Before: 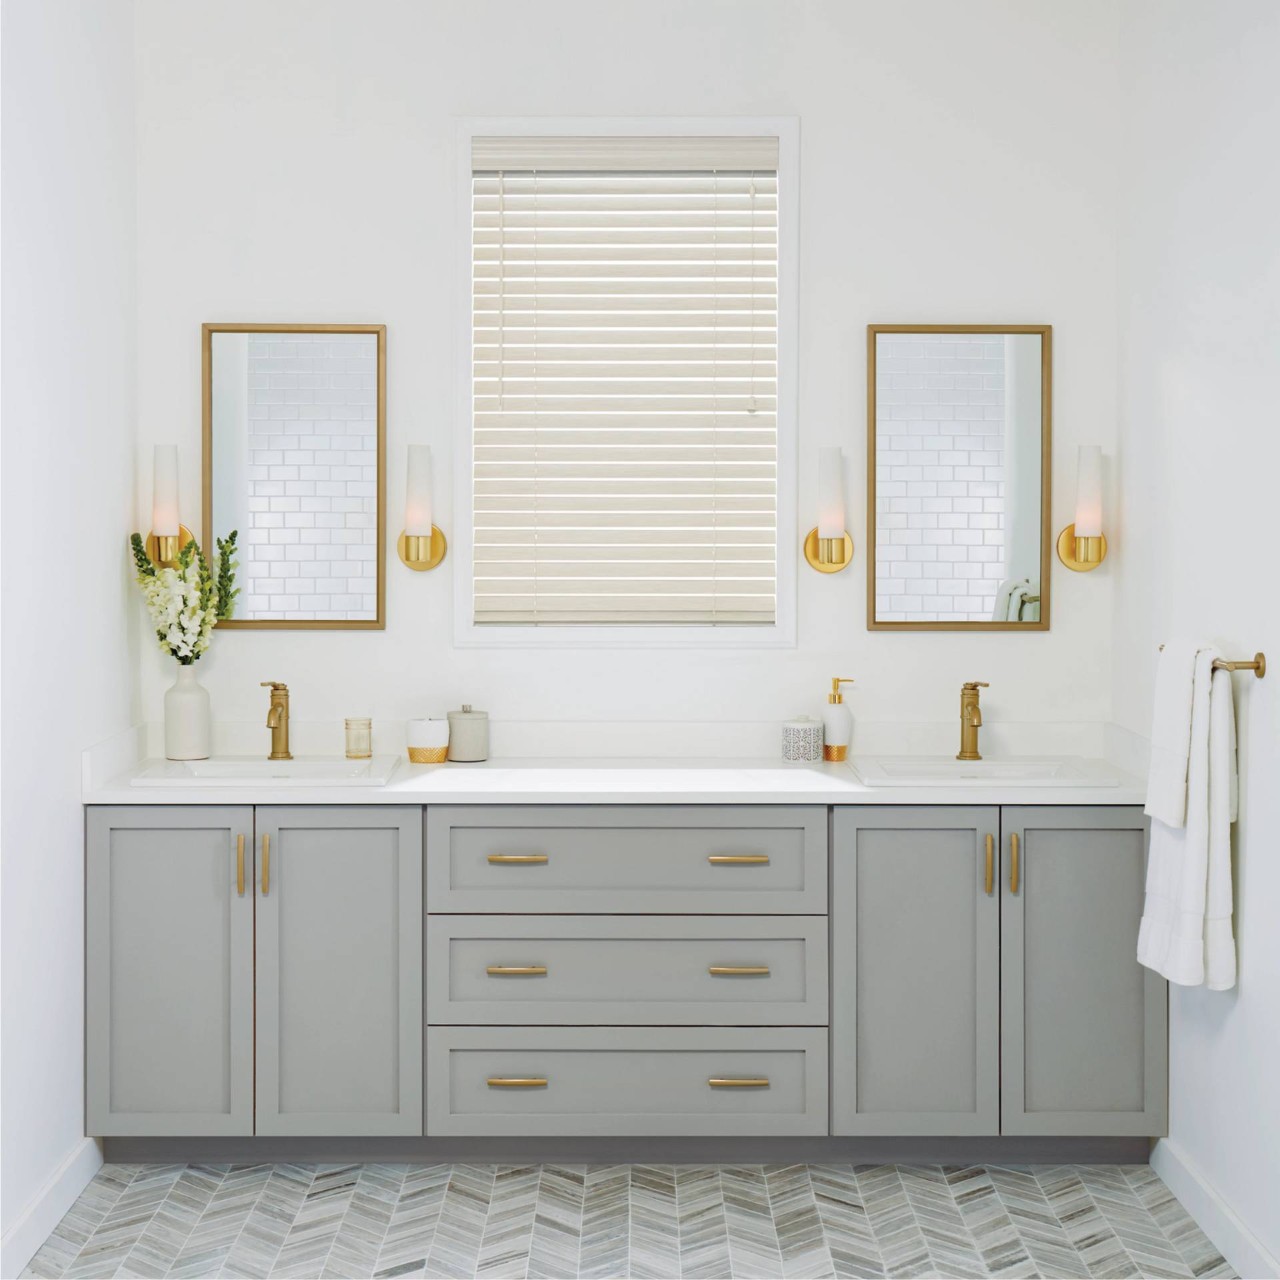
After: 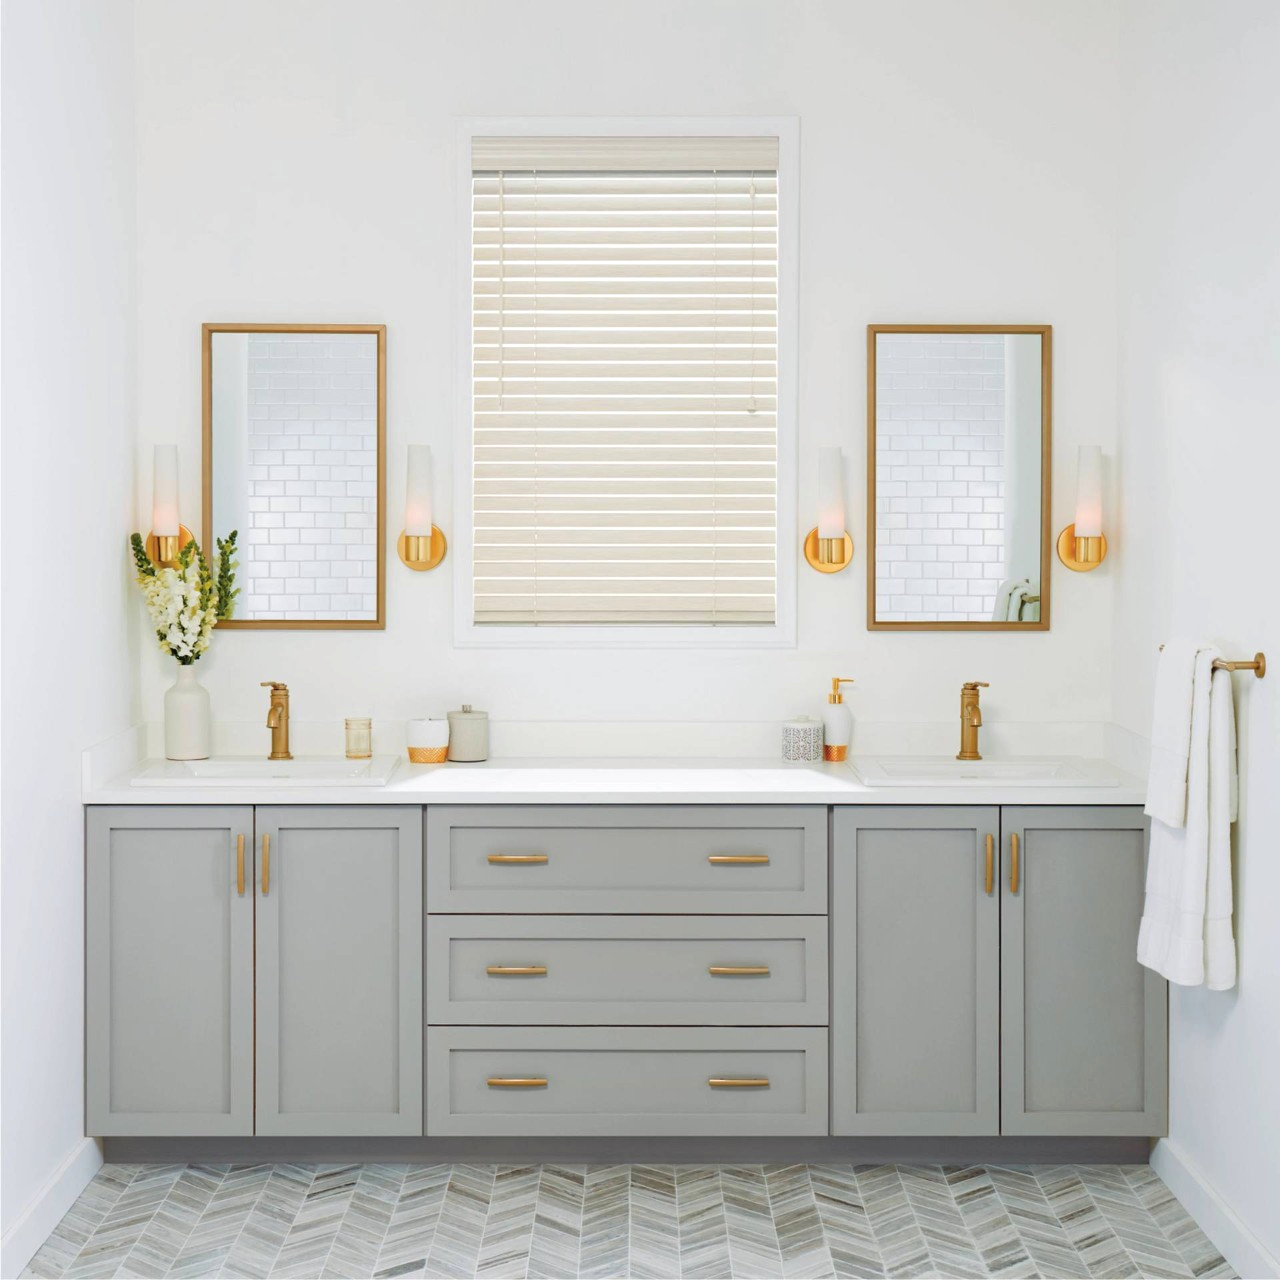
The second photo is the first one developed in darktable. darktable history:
color zones: curves: ch1 [(0.235, 0.558) (0.75, 0.5)]; ch2 [(0.25, 0.462) (0.749, 0.457)]
exposure: exposure 0.081 EV, compensate exposure bias true, compensate highlight preservation false
